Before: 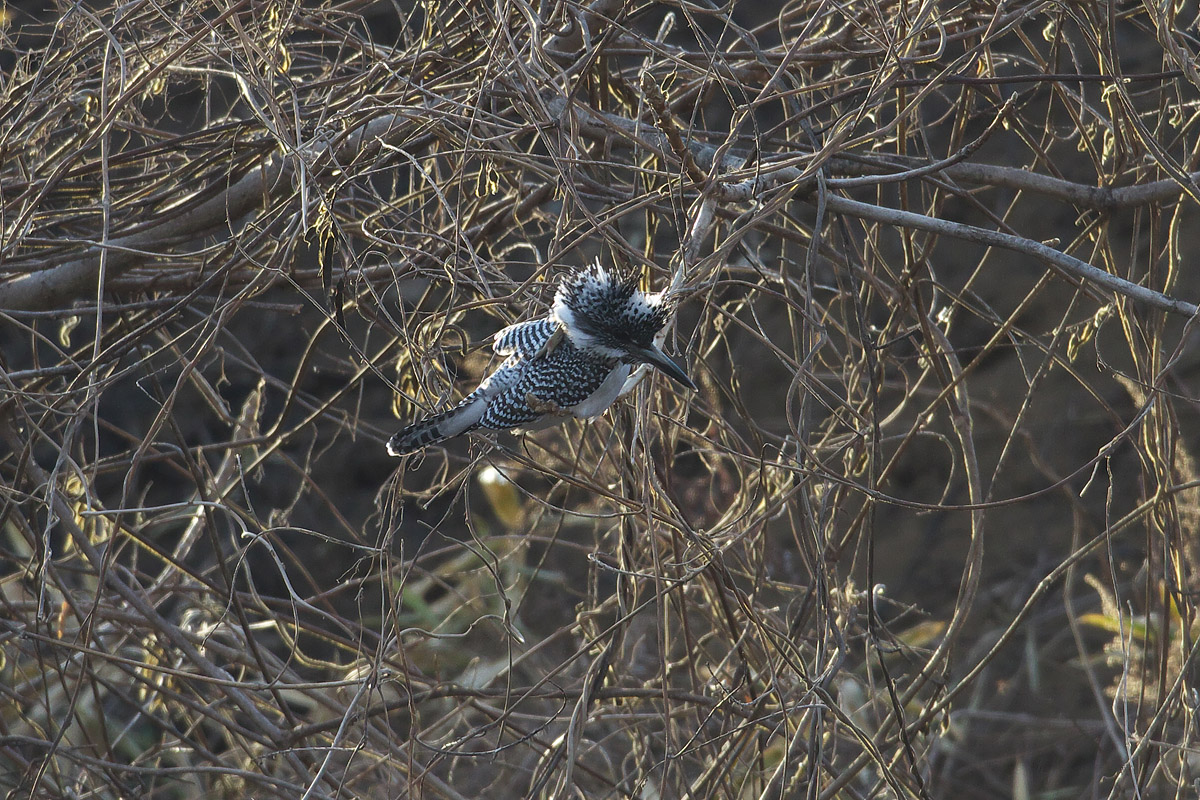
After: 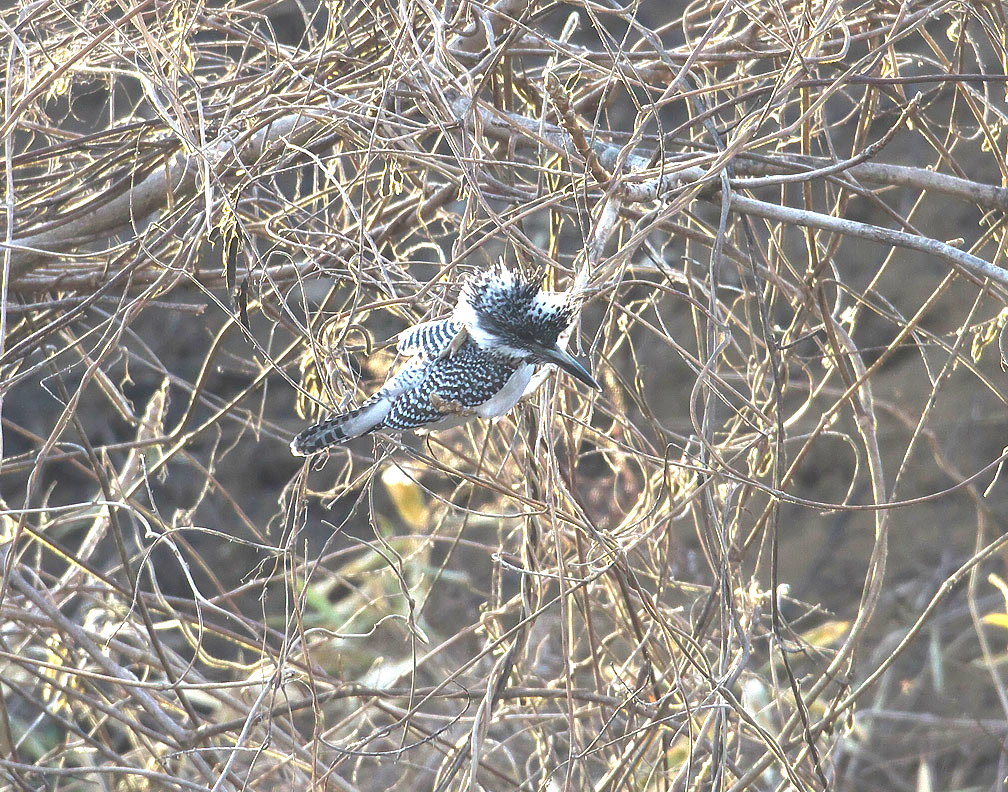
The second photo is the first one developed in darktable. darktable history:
exposure: black level correction 0, exposure 1.9 EV, compensate highlight preservation false
crop: left 8.026%, right 7.374%
levels: levels [0, 0.499, 1]
